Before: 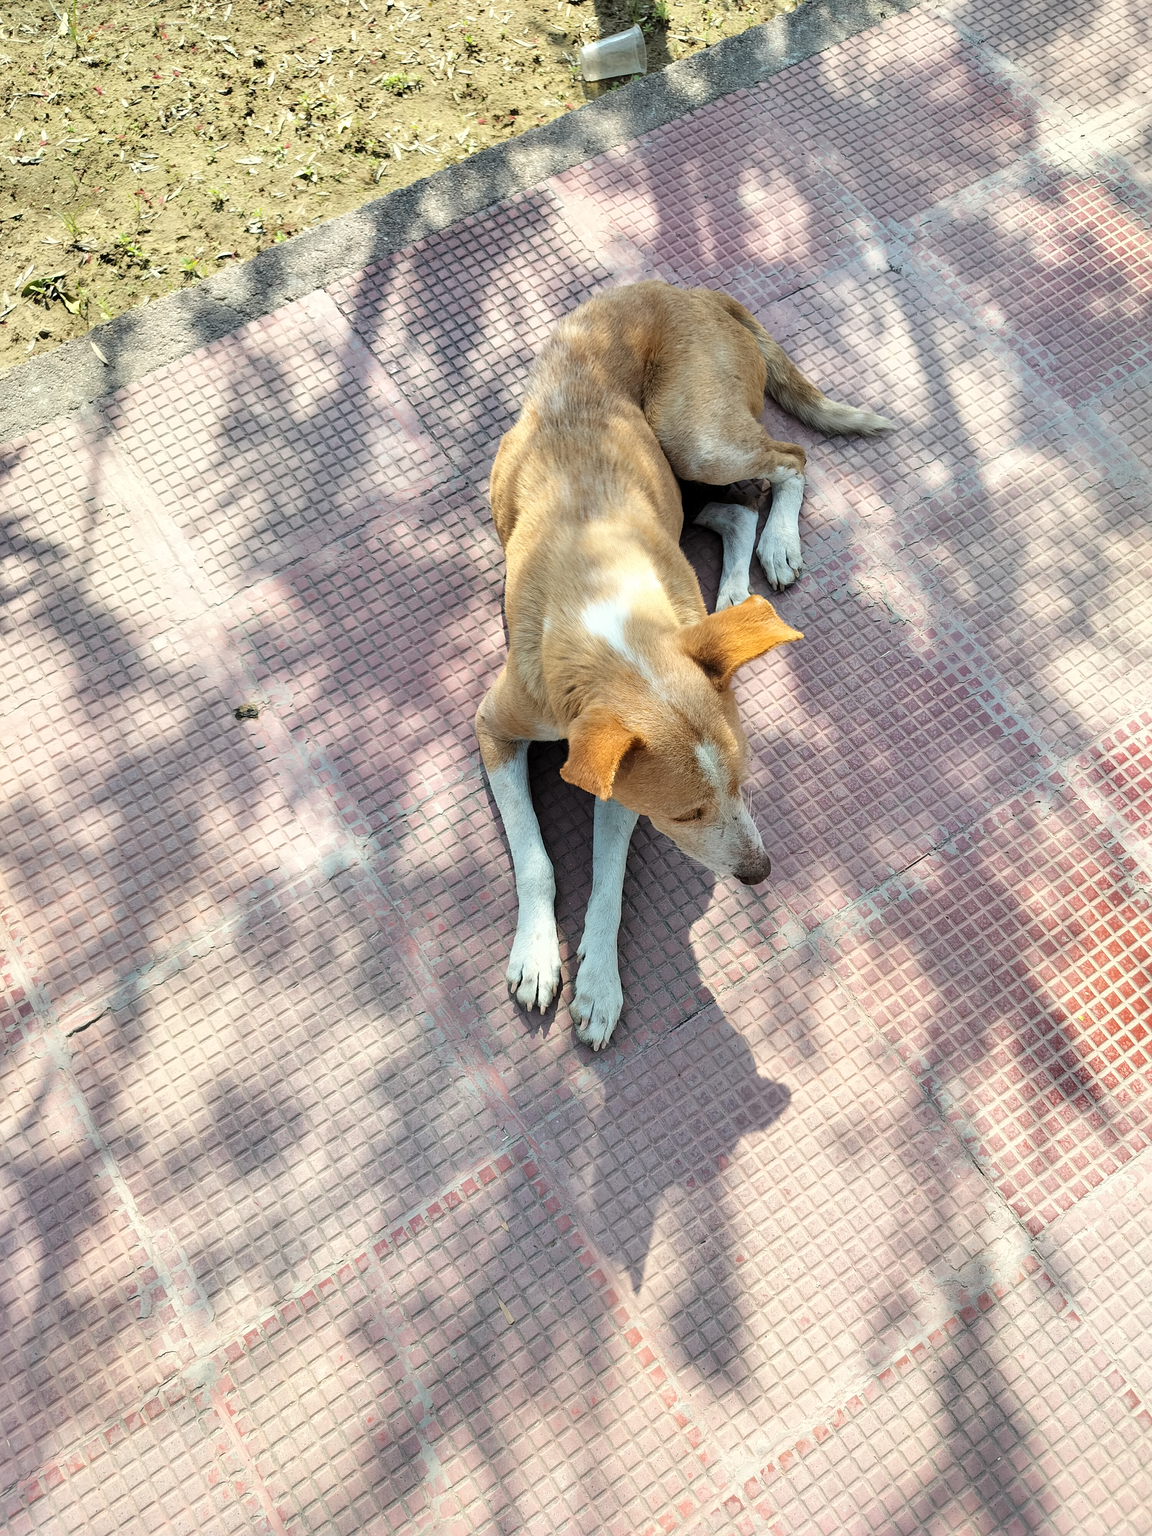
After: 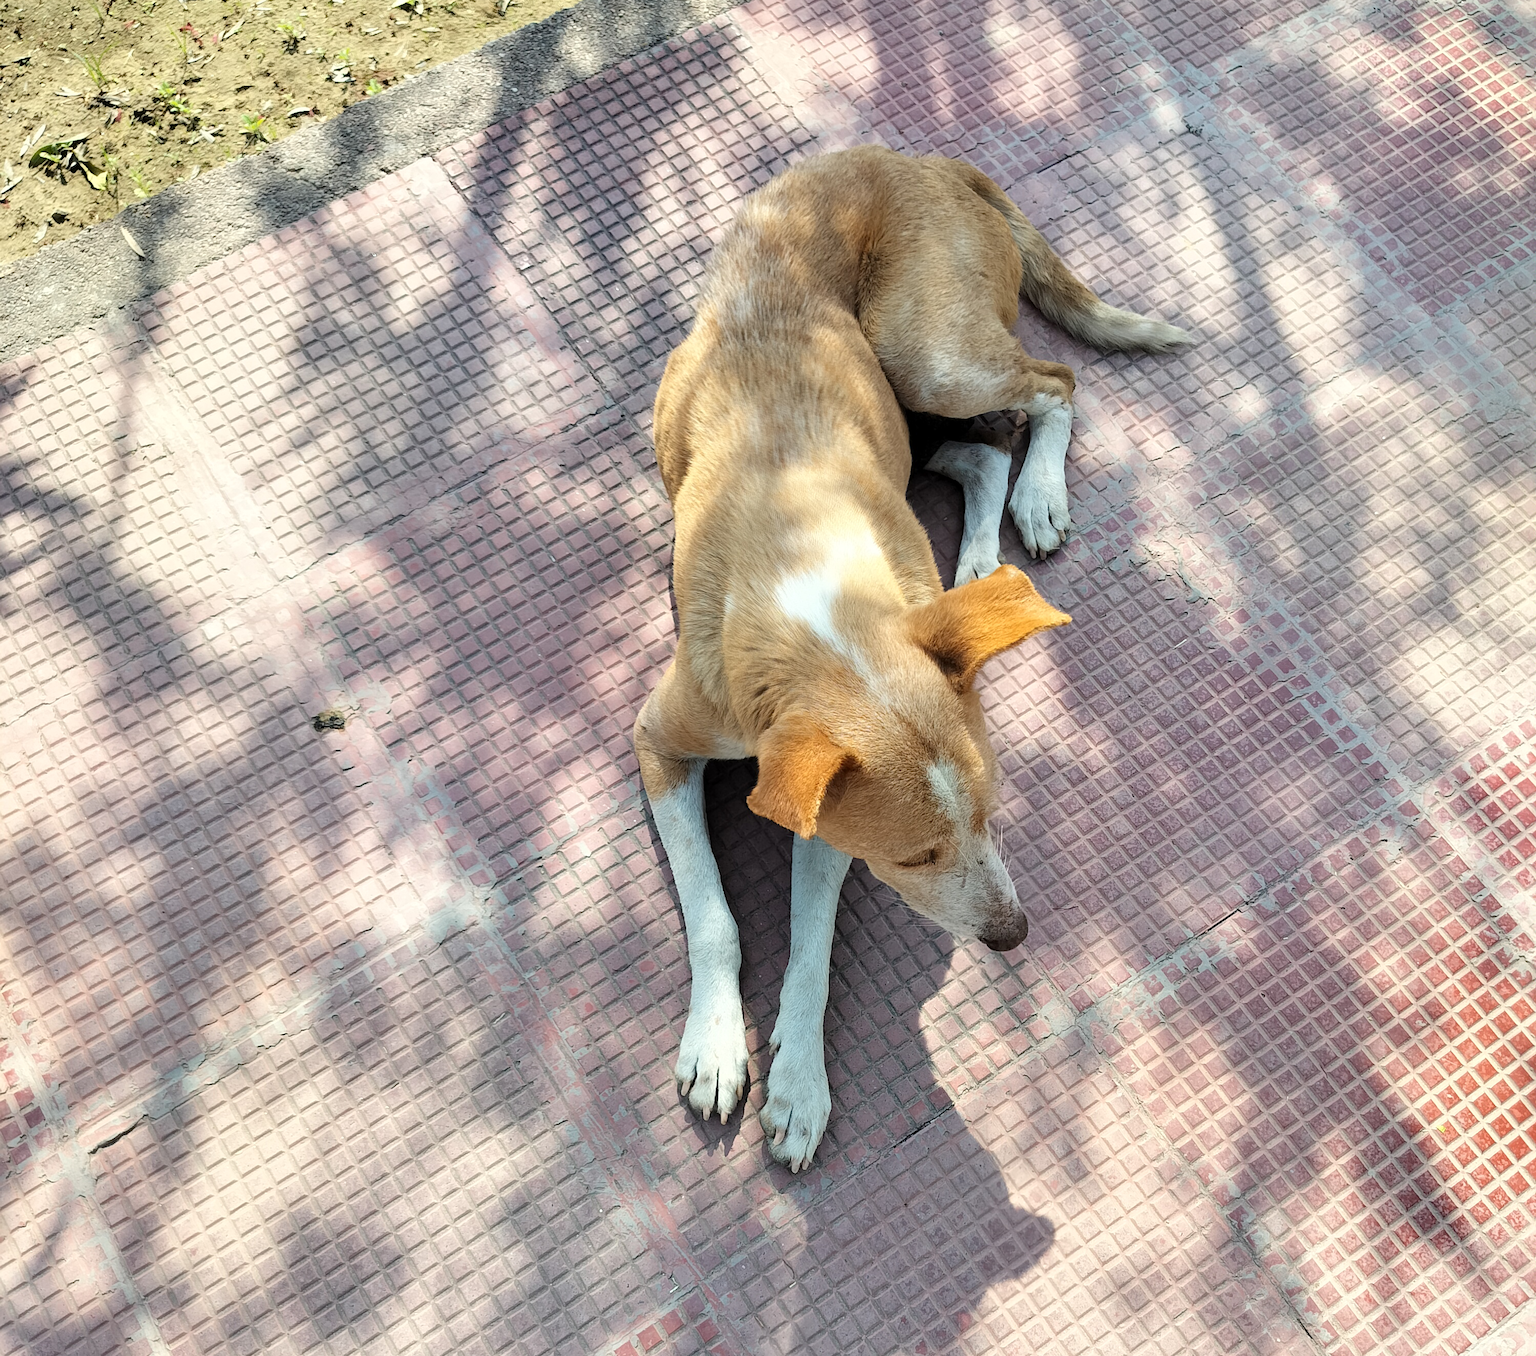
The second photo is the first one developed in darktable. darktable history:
crop: top 11.182%, bottom 22.58%
